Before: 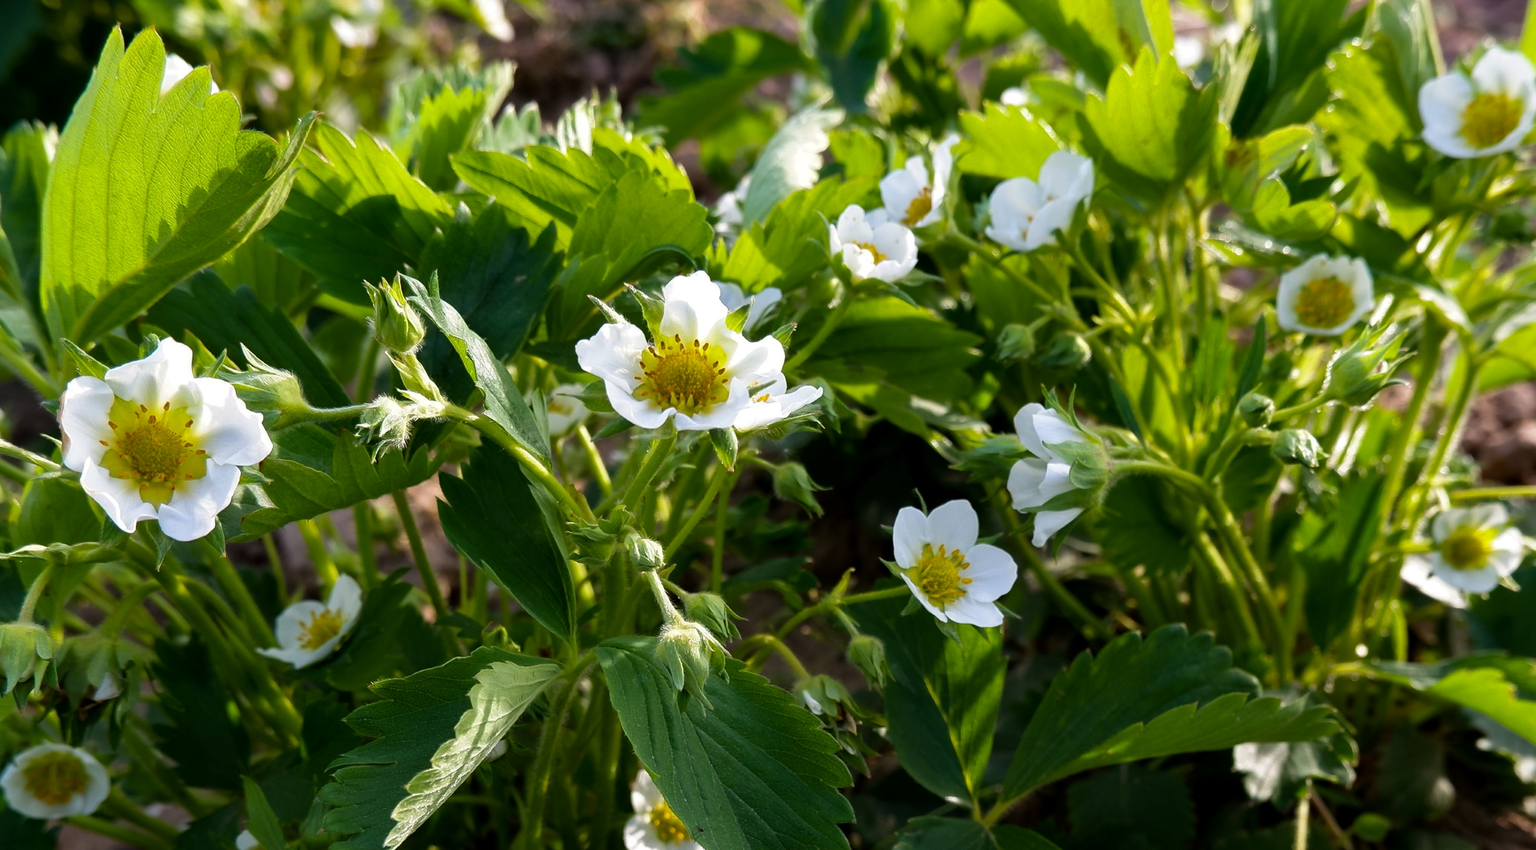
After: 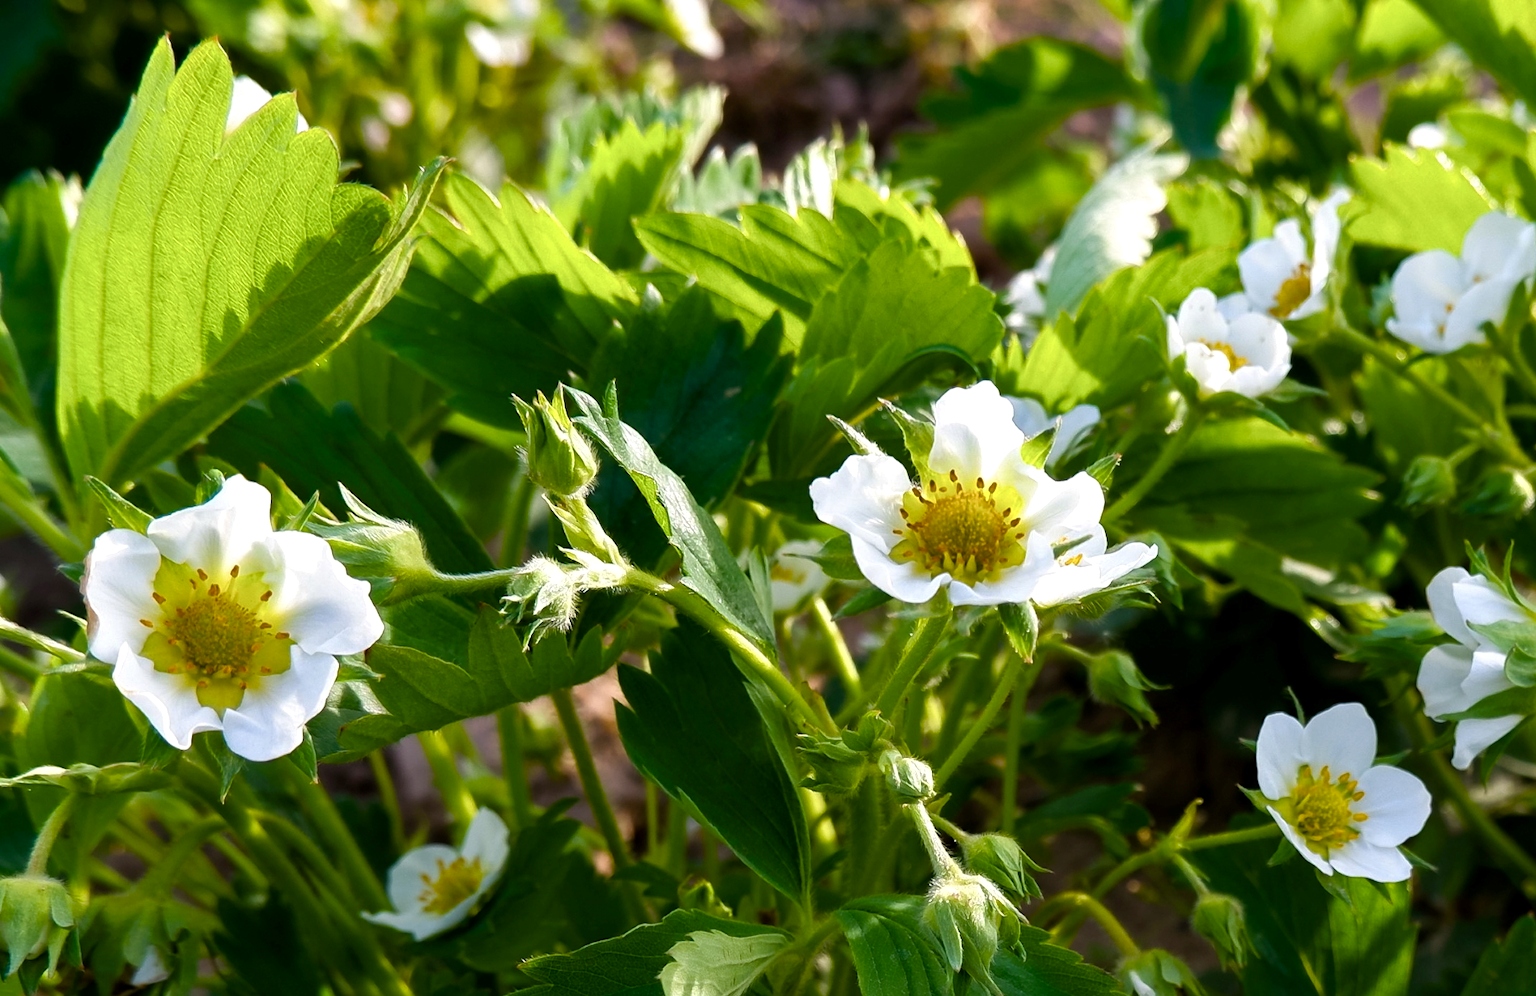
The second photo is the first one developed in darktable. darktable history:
color balance rgb: linear chroma grading › shadows 32%, linear chroma grading › global chroma -2%, linear chroma grading › mid-tones 4%, perceptual saturation grading › global saturation -2%, perceptual saturation grading › highlights -8%, perceptual saturation grading › mid-tones 8%, perceptual saturation grading › shadows 4%, perceptual brilliance grading › highlights 8%, perceptual brilliance grading › mid-tones 4%, perceptual brilliance grading › shadows 2%, global vibrance 16%, saturation formula JzAzBz (2021)
crop: right 28.885%, bottom 16.626%
